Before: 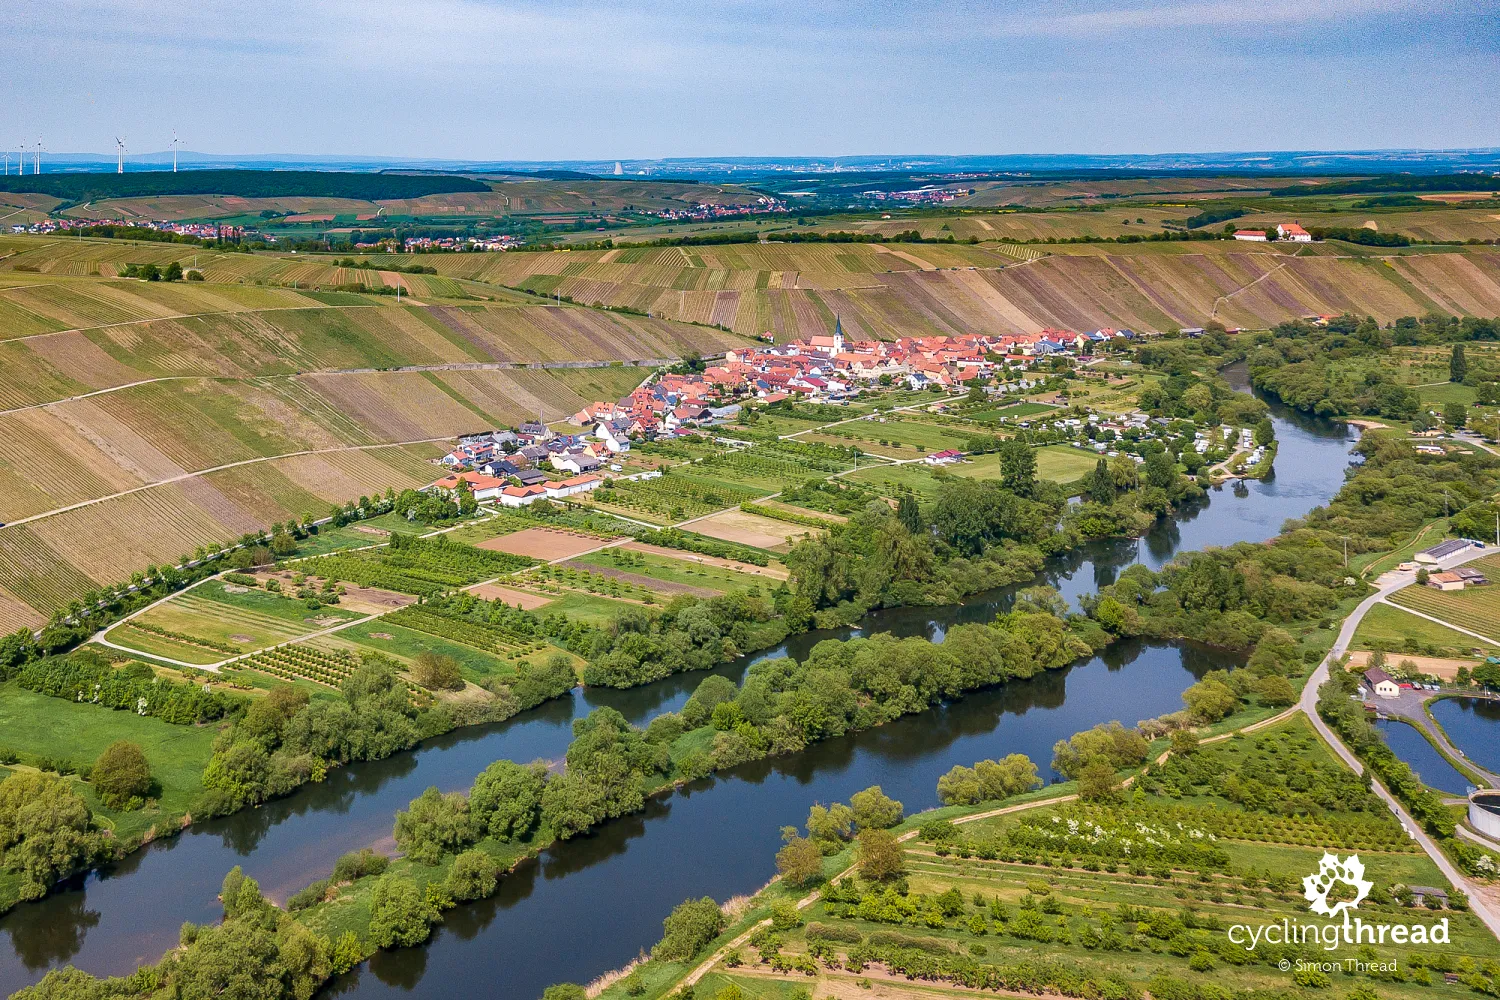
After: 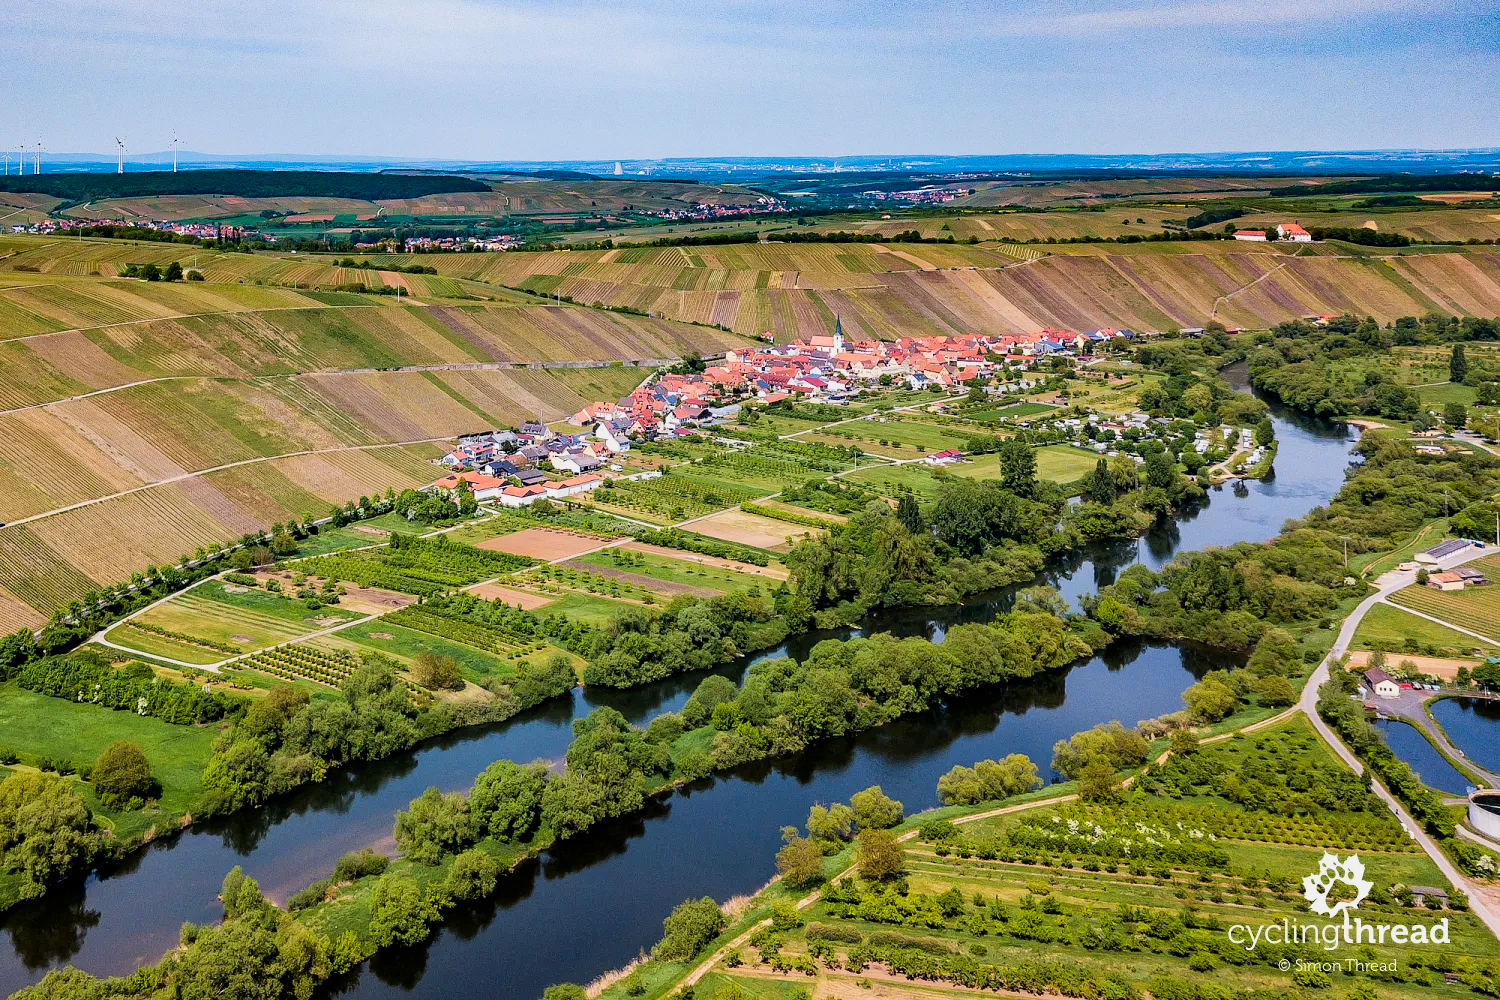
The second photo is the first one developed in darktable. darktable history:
contrast brightness saturation: contrast 0.075, saturation 0.198
filmic rgb: black relative exposure -5 EV, white relative exposure 3.2 EV, threshold 5.94 EV, hardness 3.45, contrast 1.193, highlights saturation mix -48.73%, enable highlight reconstruction true
